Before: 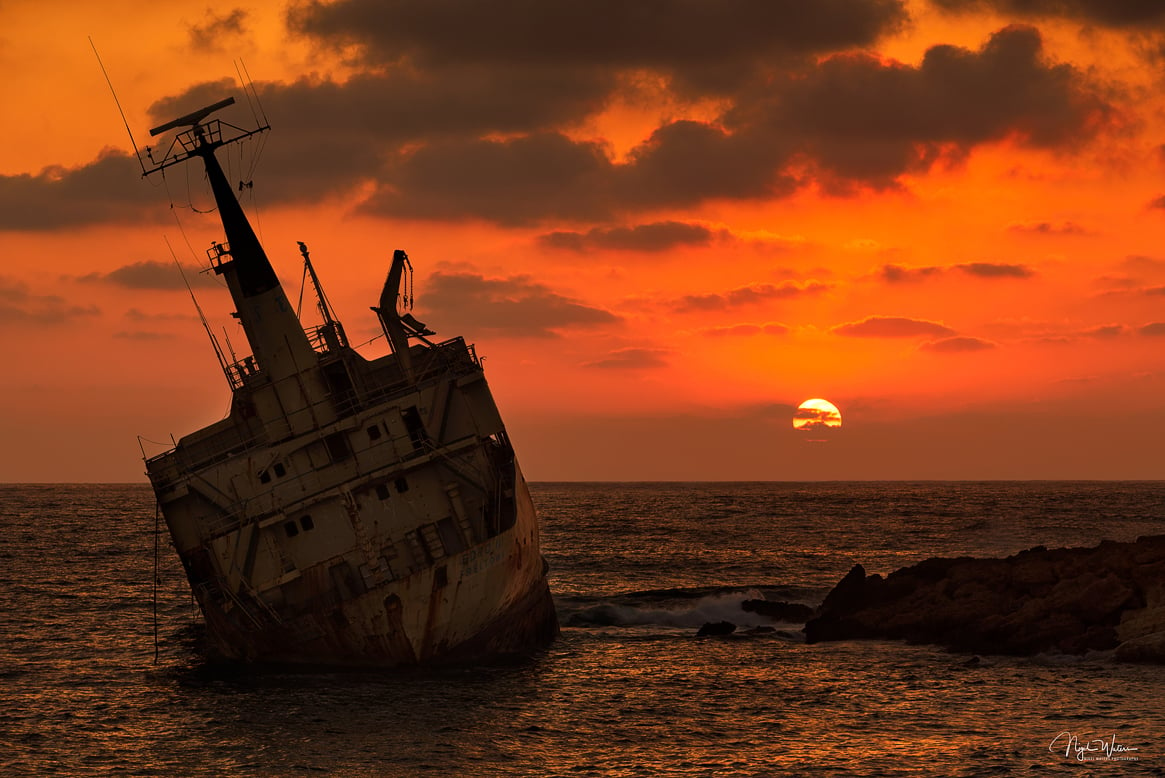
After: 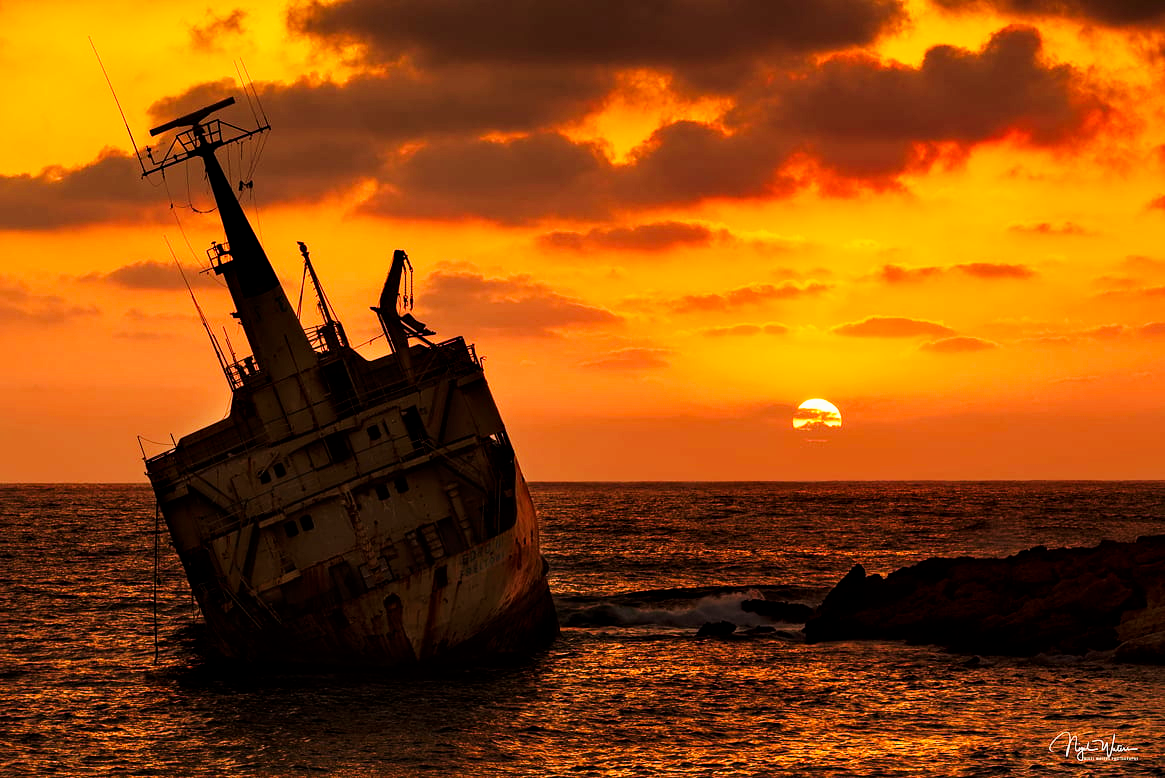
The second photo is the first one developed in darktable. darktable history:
local contrast: highlights 61%, shadows 106%, detail 107%, midtone range 0.529
base curve: curves: ch0 [(0, 0) (0.007, 0.004) (0.027, 0.03) (0.046, 0.07) (0.207, 0.54) (0.442, 0.872) (0.673, 0.972) (1, 1)], preserve colors none
